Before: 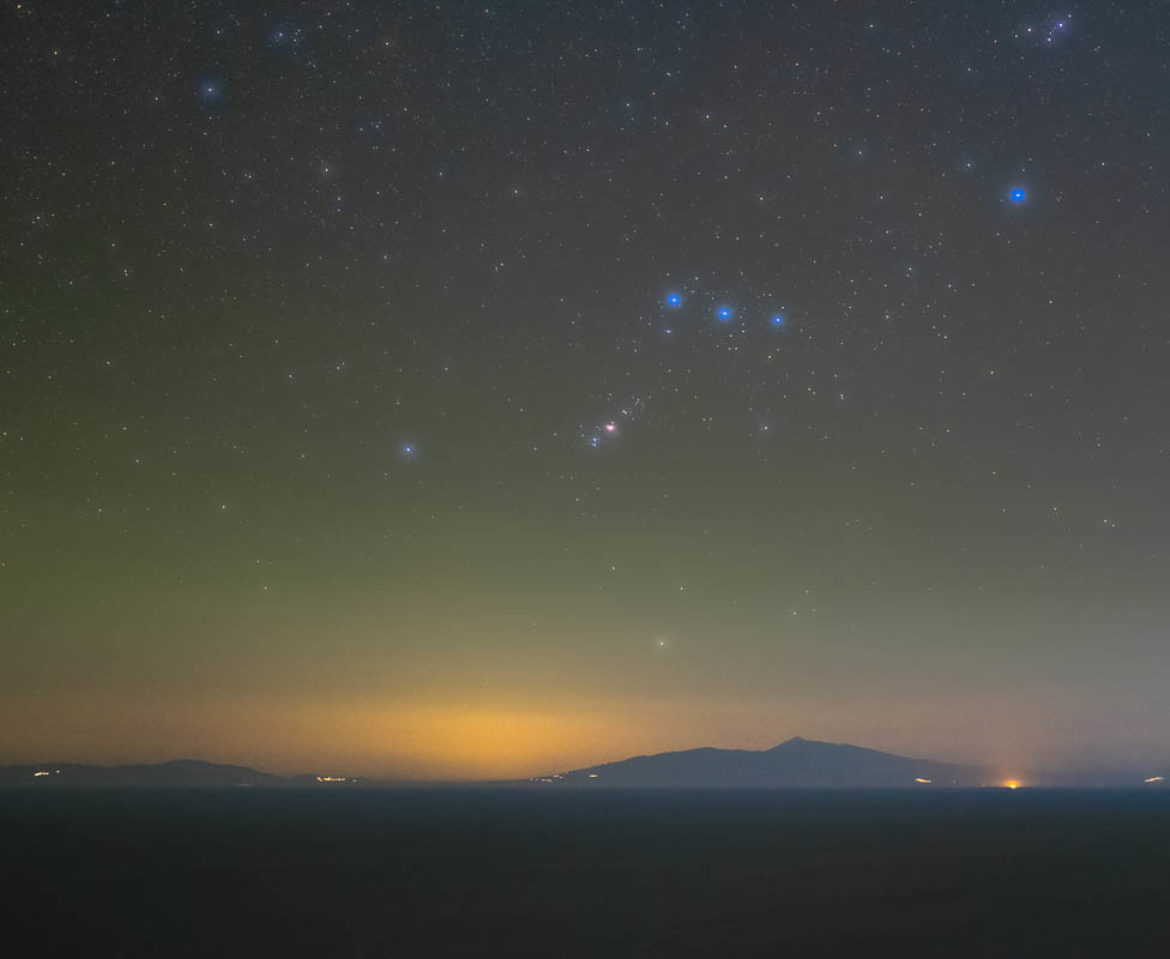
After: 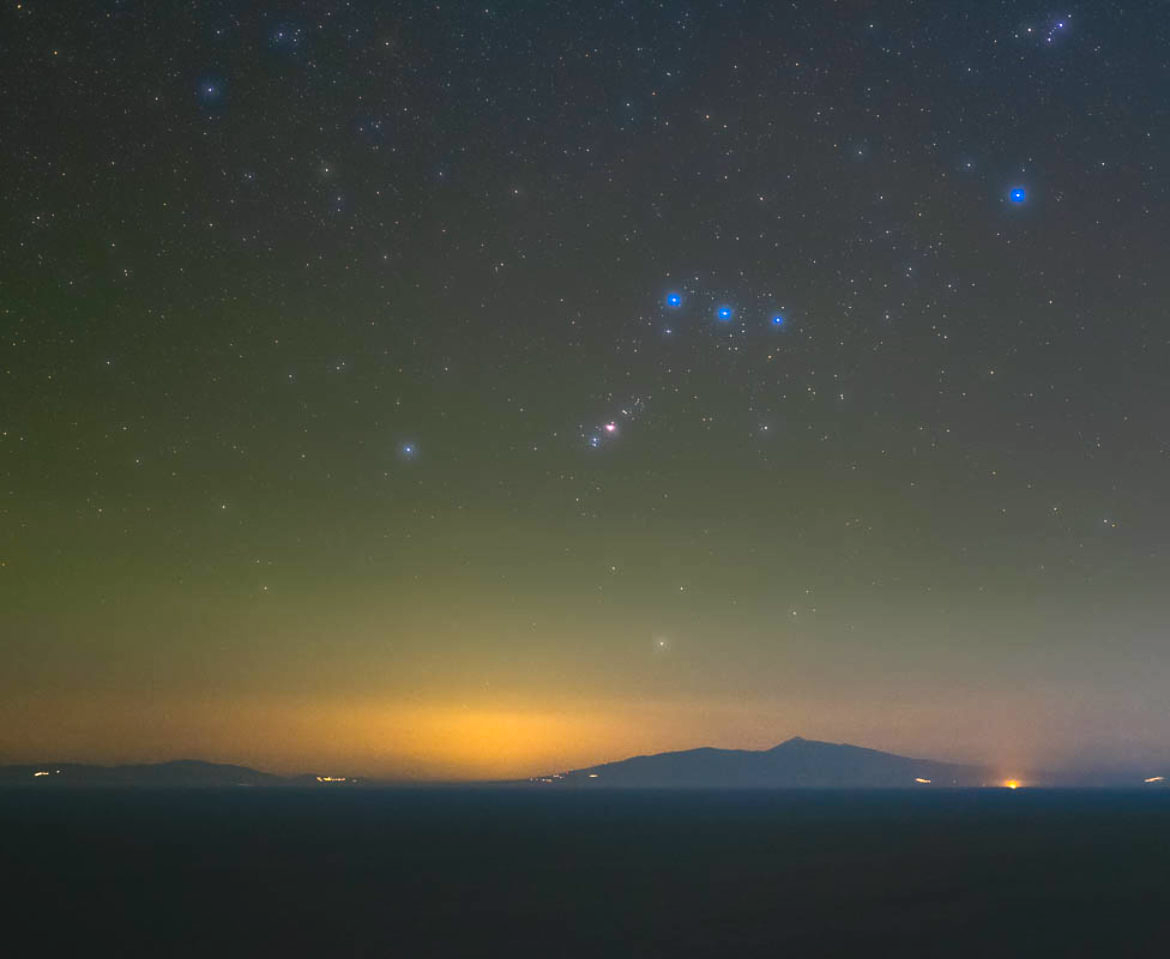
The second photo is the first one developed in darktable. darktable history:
tone equalizer: on, module defaults
color balance rgb: shadows lift › chroma 1%, shadows lift › hue 217.2°, power › hue 310.8°, highlights gain › chroma 1%, highlights gain › hue 54°, global offset › luminance 0.5%, global offset › hue 171.6°, perceptual saturation grading › global saturation 14.09%, perceptual saturation grading › highlights -25%, perceptual saturation grading › shadows 30%, perceptual brilliance grading › highlights 13.42%, perceptual brilliance grading › mid-tones 8.05%, perceptual brilliance grading › shadows -17.45%, global vibrance 25%
